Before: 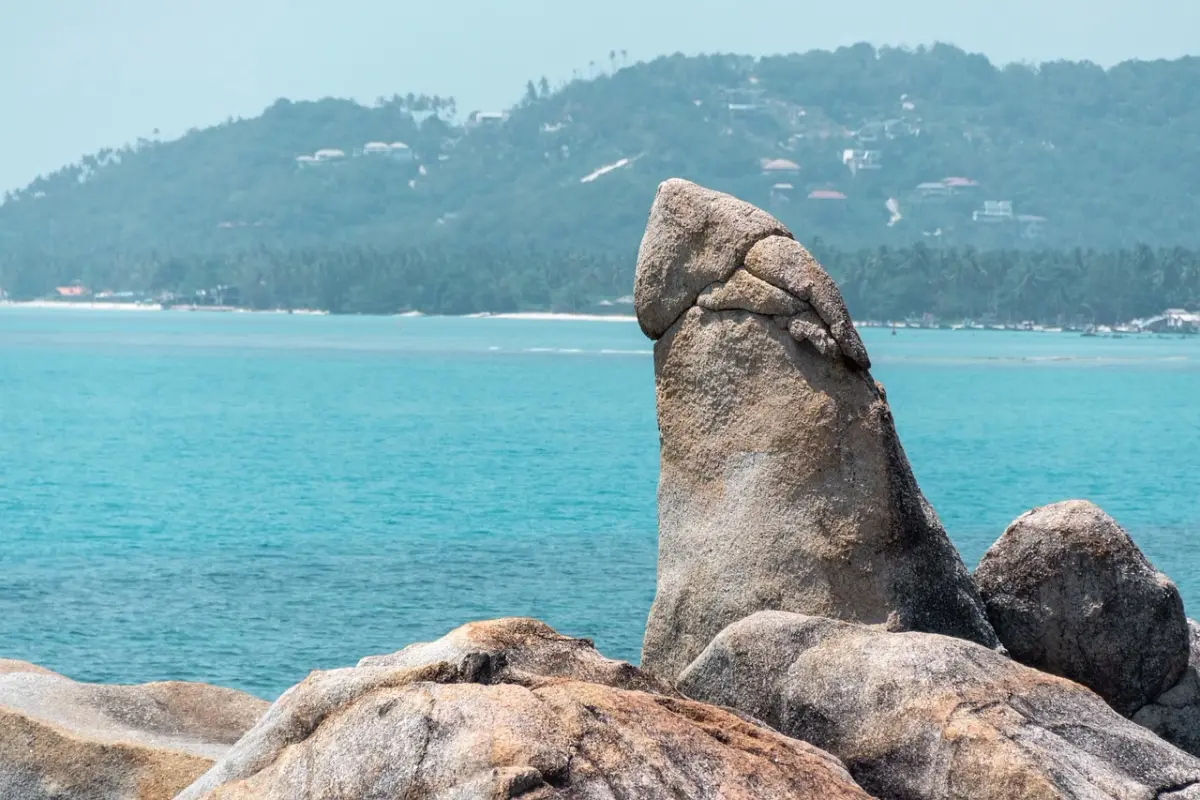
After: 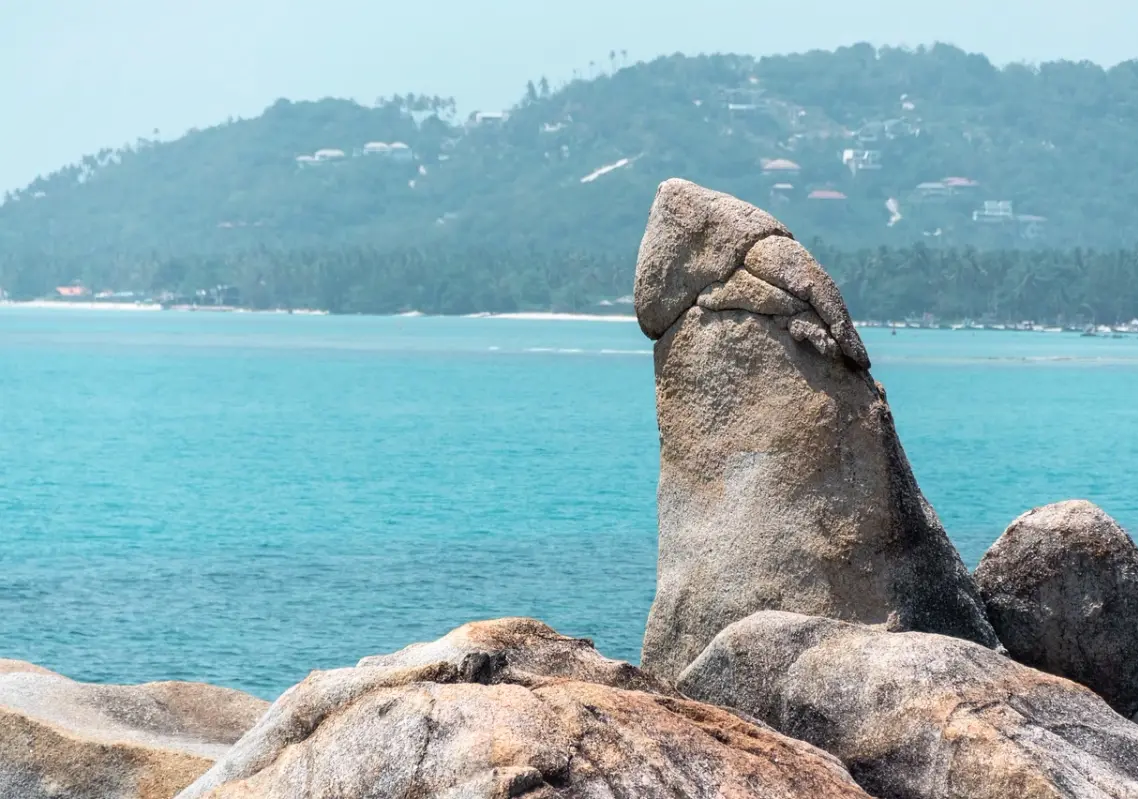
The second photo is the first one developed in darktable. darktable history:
shadows and highlights: shadows 0, highlights 40
crop and rotate: right 5.167%
